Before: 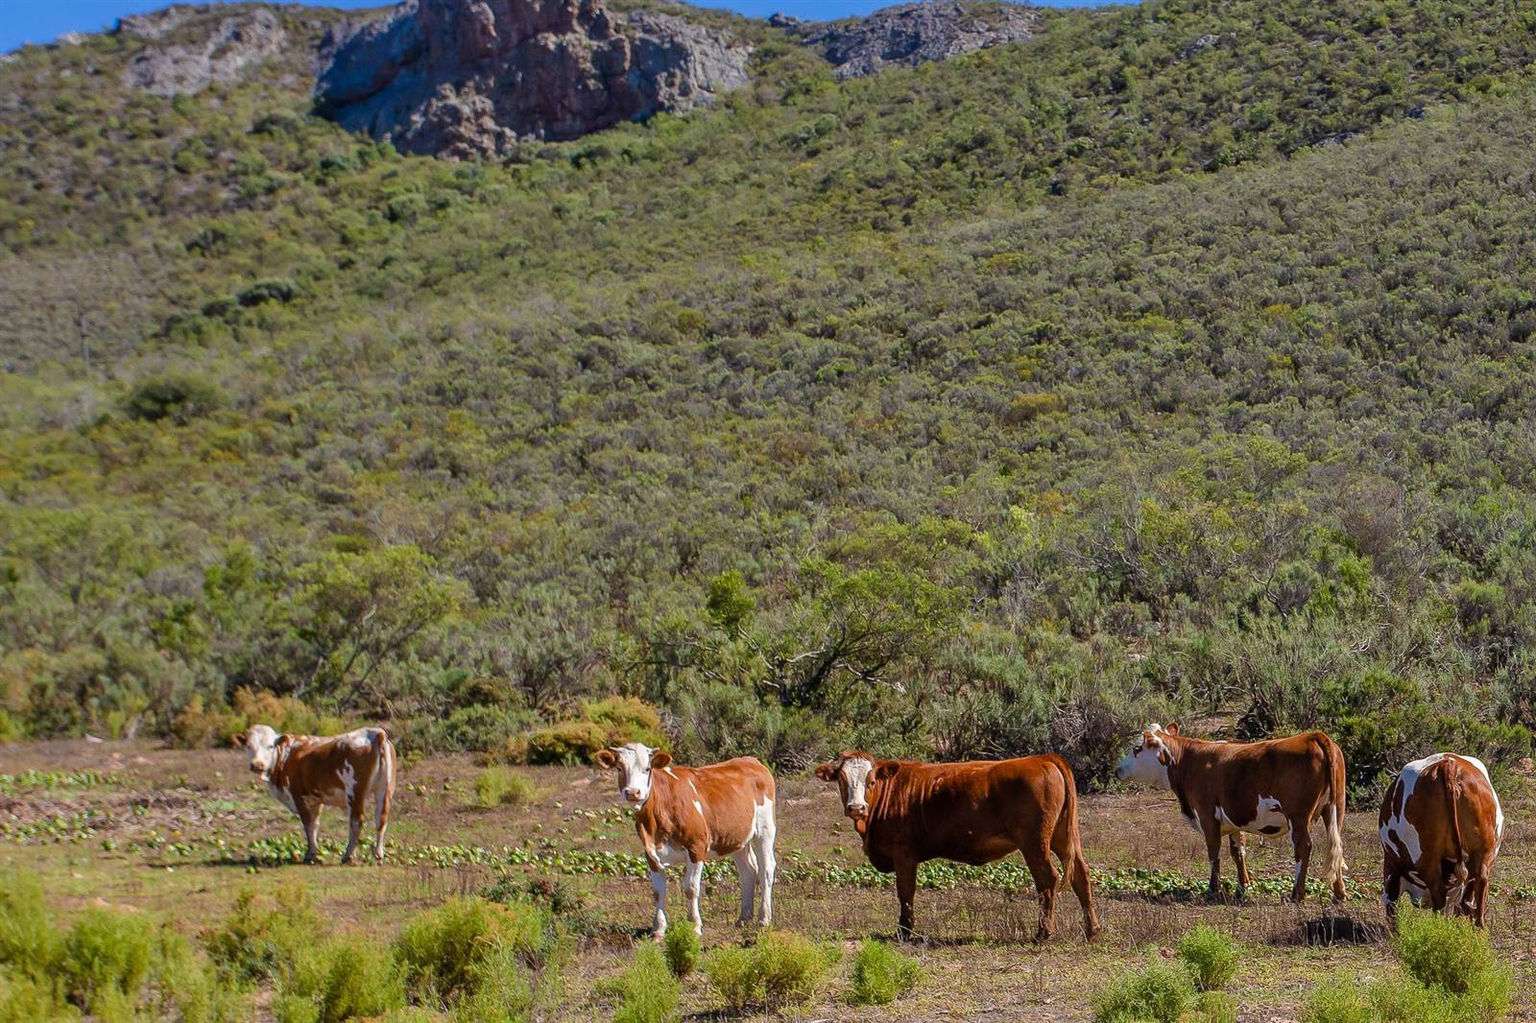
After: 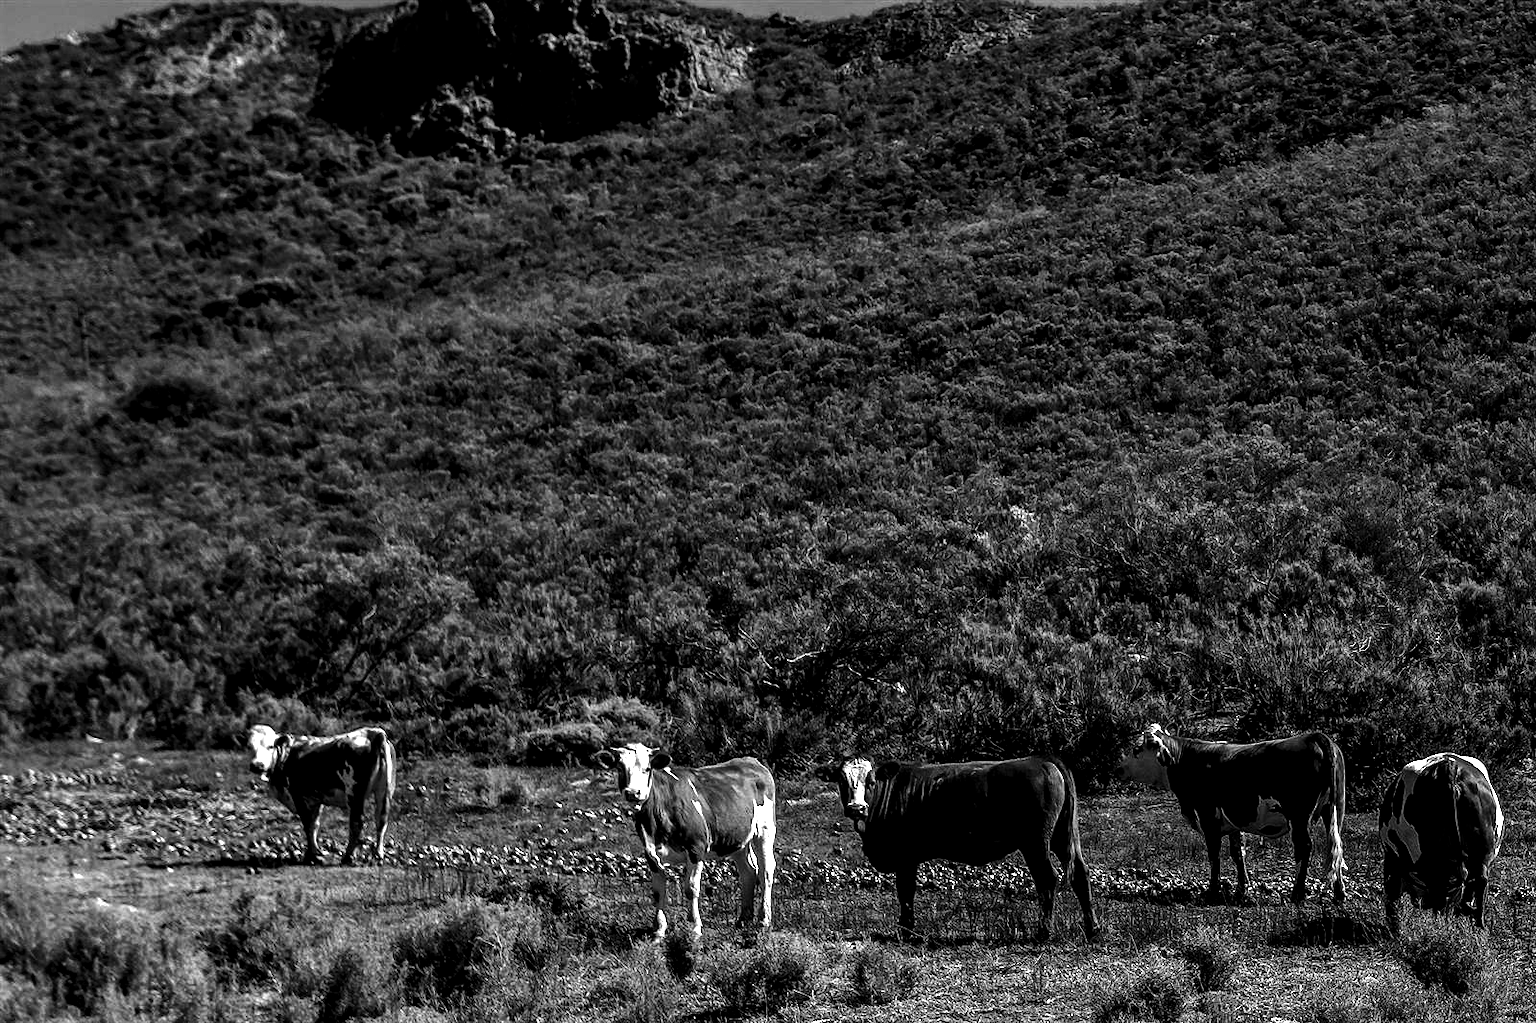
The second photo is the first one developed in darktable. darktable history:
contrast brightness saturation: contrast -0.03, brightness -0.59, saturation -1
tone equalizer: -8 EV -1.08 EV, -7 EV -1.01 EV, -6 EV -0.867 EV, -5 EV -0.578 EV, -3 EV 0.578 EV, -2 EV 0.867 EV, -1 EV 1.01 EV, +0 EV 1.08 EV, edges refinement/feathering 500, mask exposure compensation -1.57 EV, preserve details no
local contrast: shadows 94%
monochrome: on, module defaults
